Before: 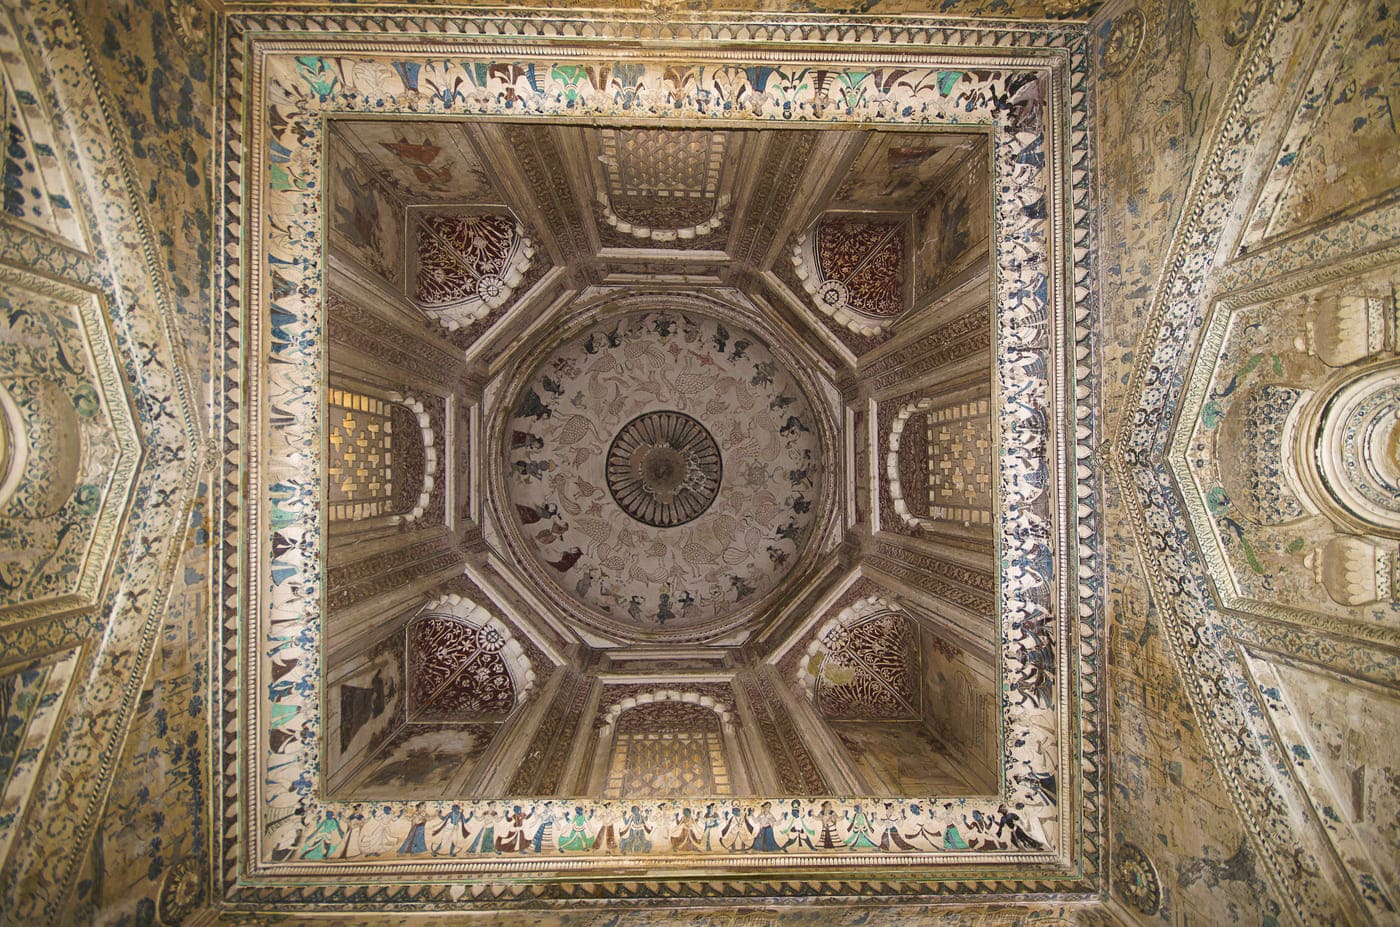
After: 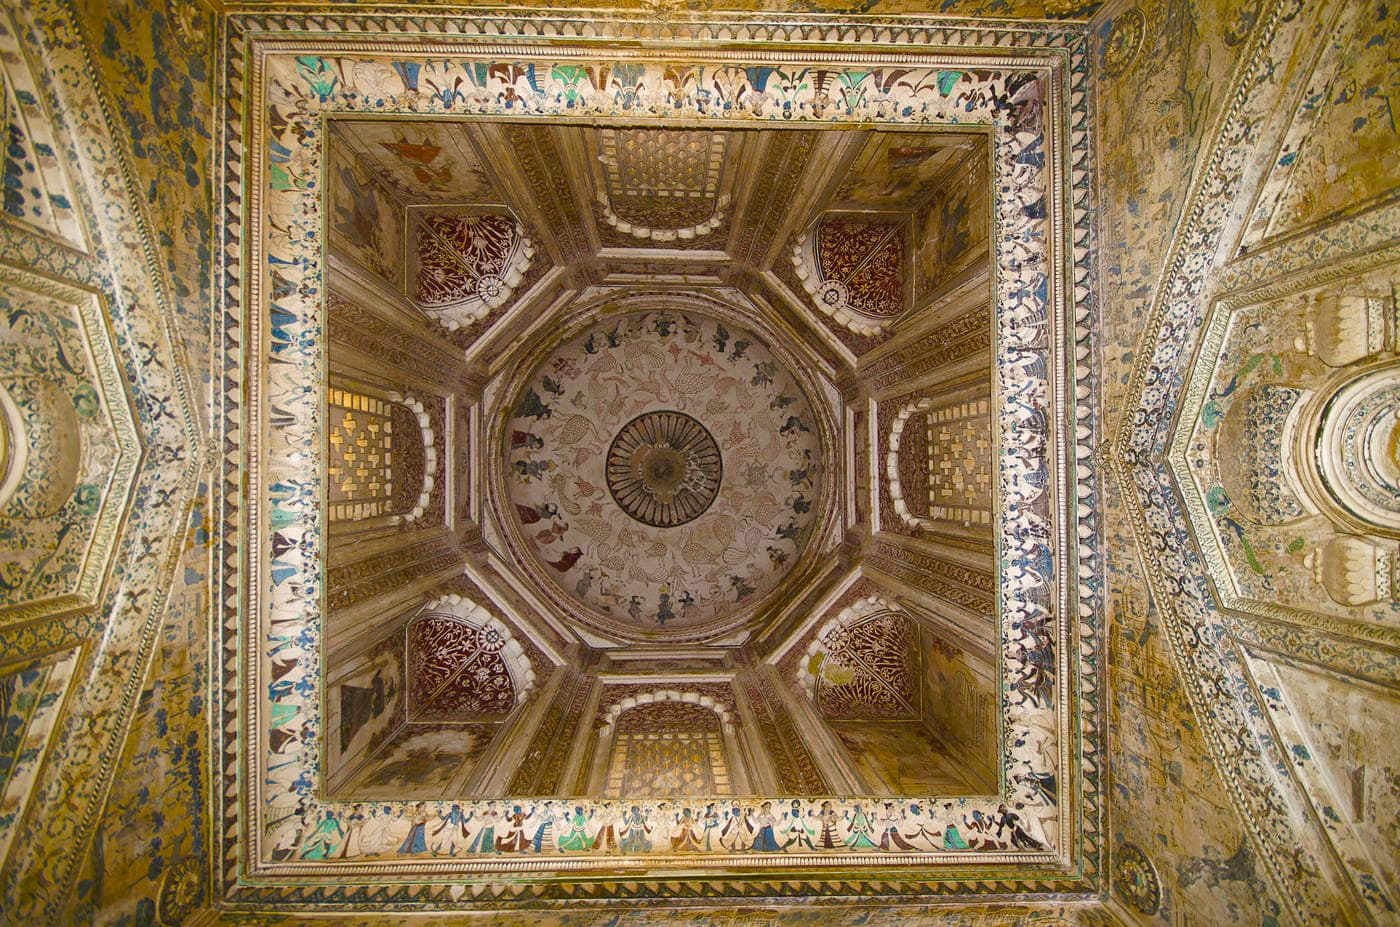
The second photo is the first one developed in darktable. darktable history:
color balance rgb: linear chroma grading › global chroma 14.468%, perceptual saturation grading › global saturation 20%, perceptual saturation grading › highlights -25.075%, perceptual saturation grading › shadows 49.223%
